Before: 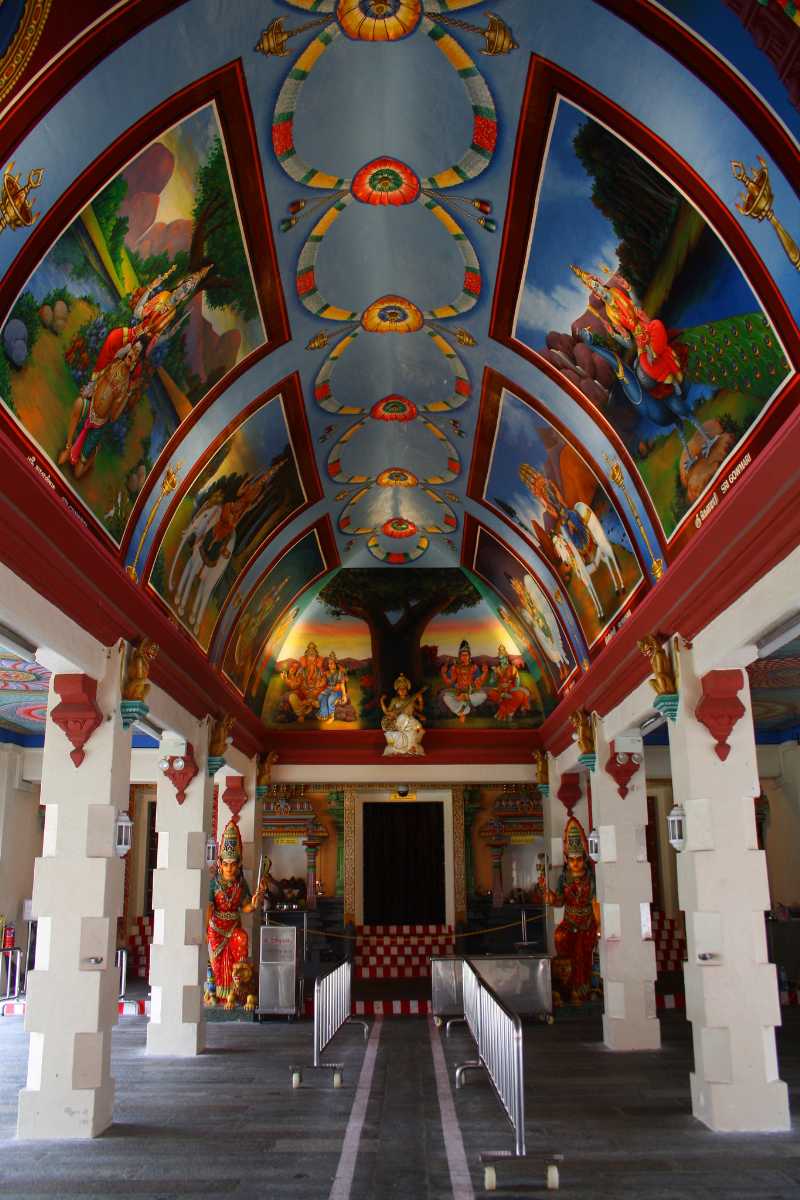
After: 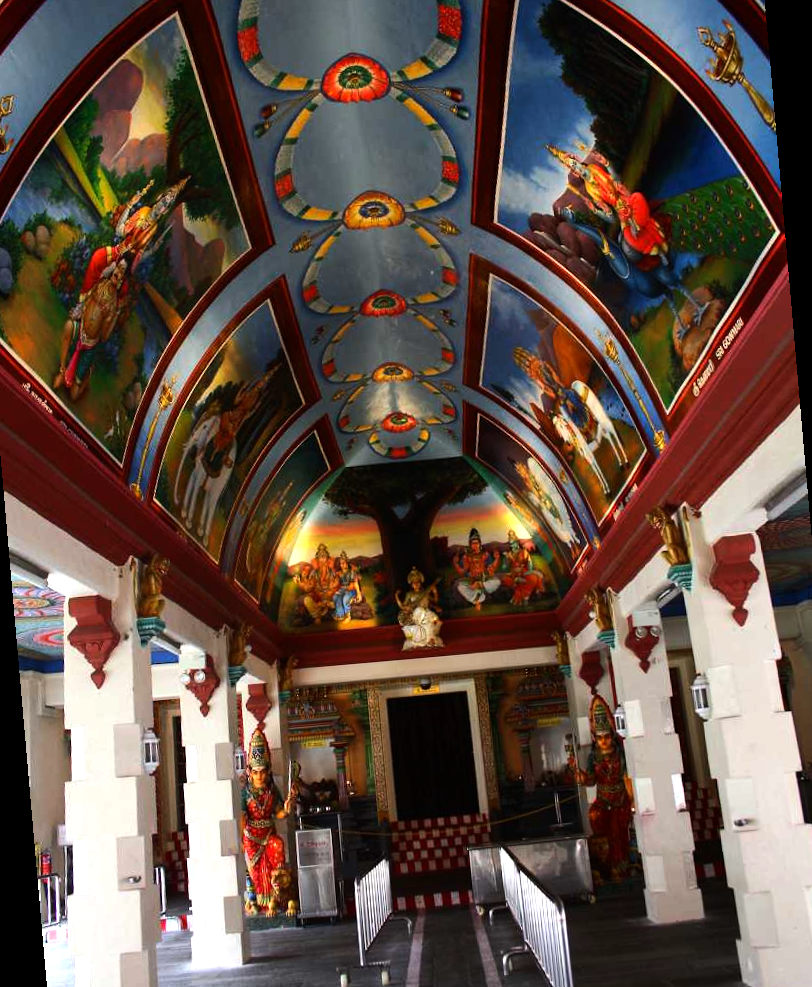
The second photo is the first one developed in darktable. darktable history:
rotate and perspective: rotation -5°, crop left 0.05, crop right 0.952, crop top 0.11, crop bottom 0.89
tone equalizer: -8 EV -0.75 EV, -7 EV -0.7 EV, -6 EV -0.6 EV, -5 EV -0.4 EV, -3 EV 0.4 EV, -2 EV 0.6 EV, -1 EV 0.7 EV, +0 EV 0.75 EV, edges refinement/feathering 500, mask exposure compensation -1.57 EV, preserve details no
